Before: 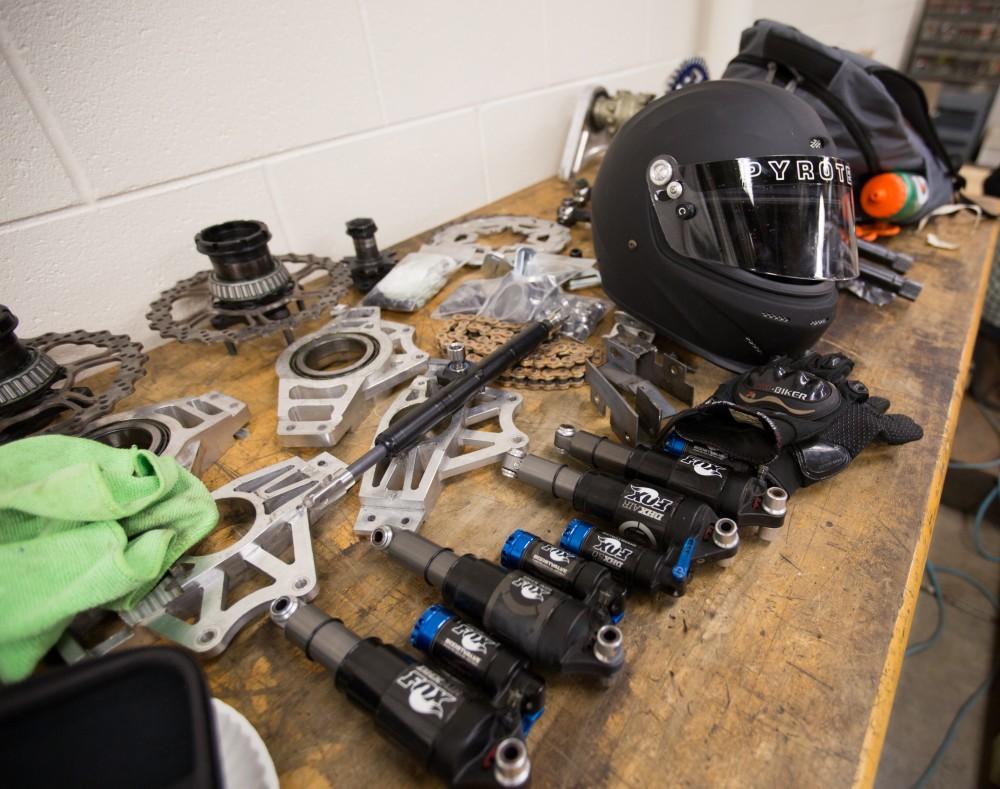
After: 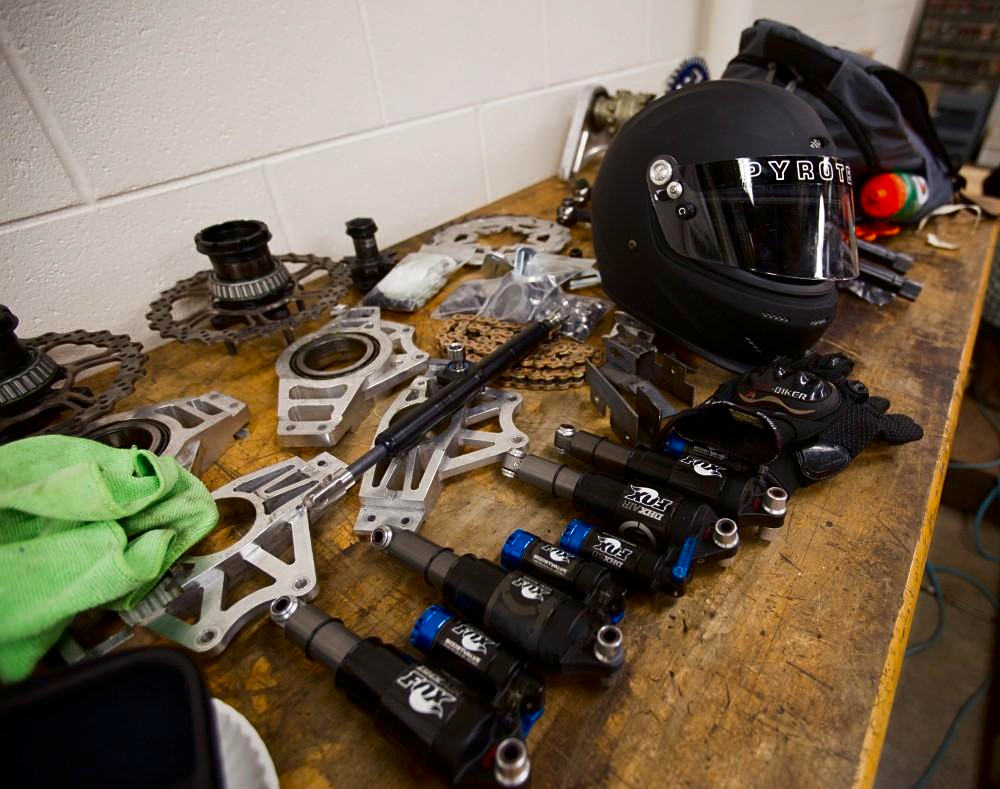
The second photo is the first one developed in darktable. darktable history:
contrast brightness saturation: brightness -0.252, saturation 0.201
sharpen: amount 0.205
color correction: highlights b* 0.048
